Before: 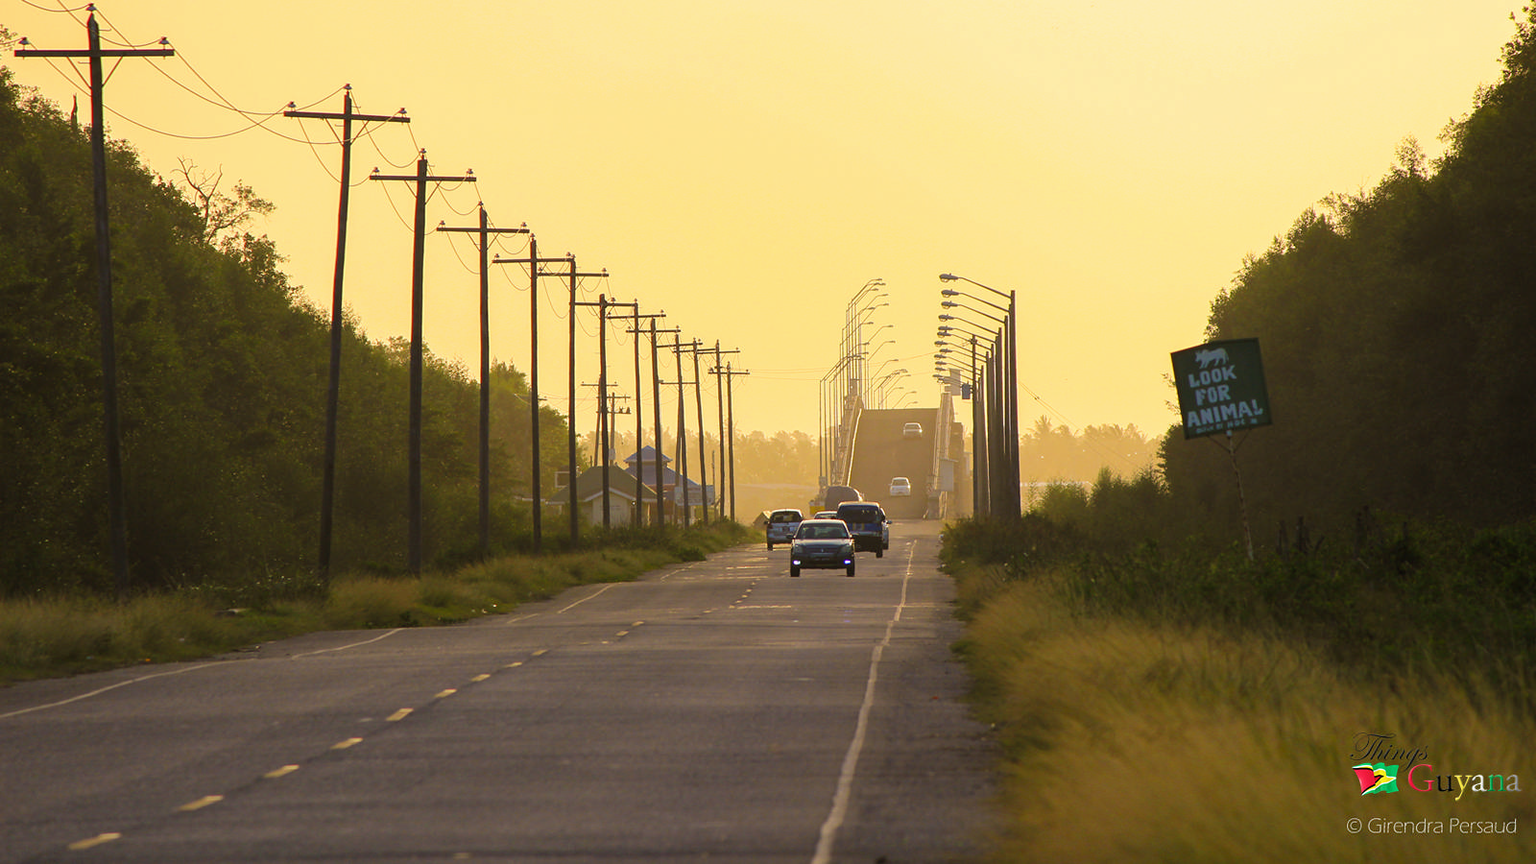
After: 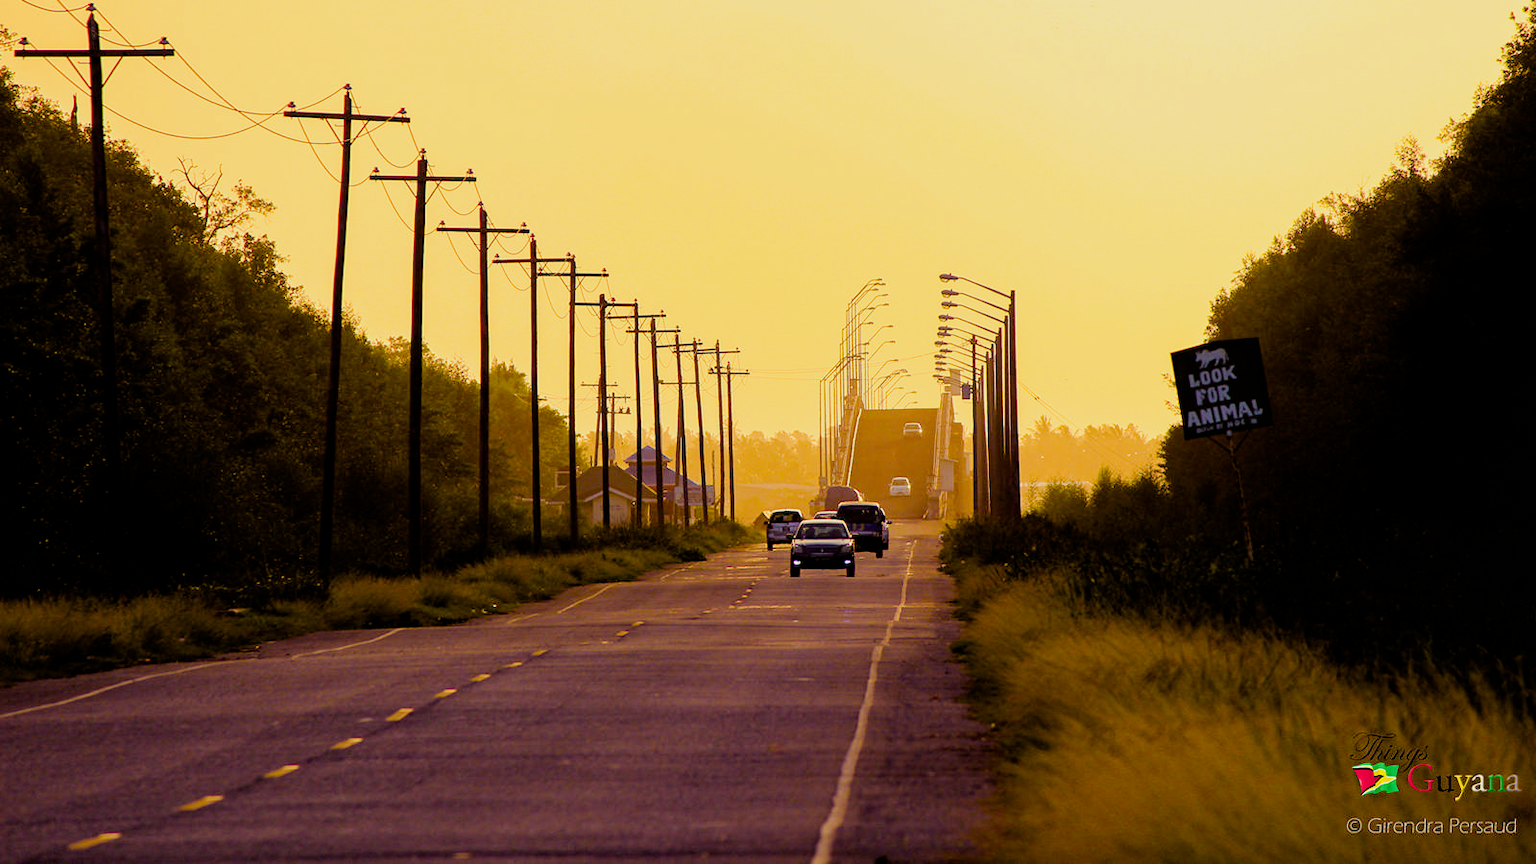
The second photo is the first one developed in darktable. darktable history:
haze removal: compatibility mode true, adaptive false
color balance rgb: shadows lift › luminance -21.66%, shadows lift › chroma 8.98%, shadows lift › hue 283.37°, power › chroma 1.55%, power › hue 25.59°, highlights gain › luminance 6.08%, highlights gain › chroma 2.55%, highlights gain › hue 90°, global offset › luminance -0.87%, perceptual saturation grading › global saturation 27.49%, perceptual saturation grading › highlights -28.39%, perceptual saturation grading › mid-tones 15.22%, perceptual saturation grading › shadows 33.98%, perceptual brilliance grading › highlights 10%, perceptual brilliance grading › mid-tones 5%
filmic rgb: black relative exposure -4.88 EV, hardness 2.82
